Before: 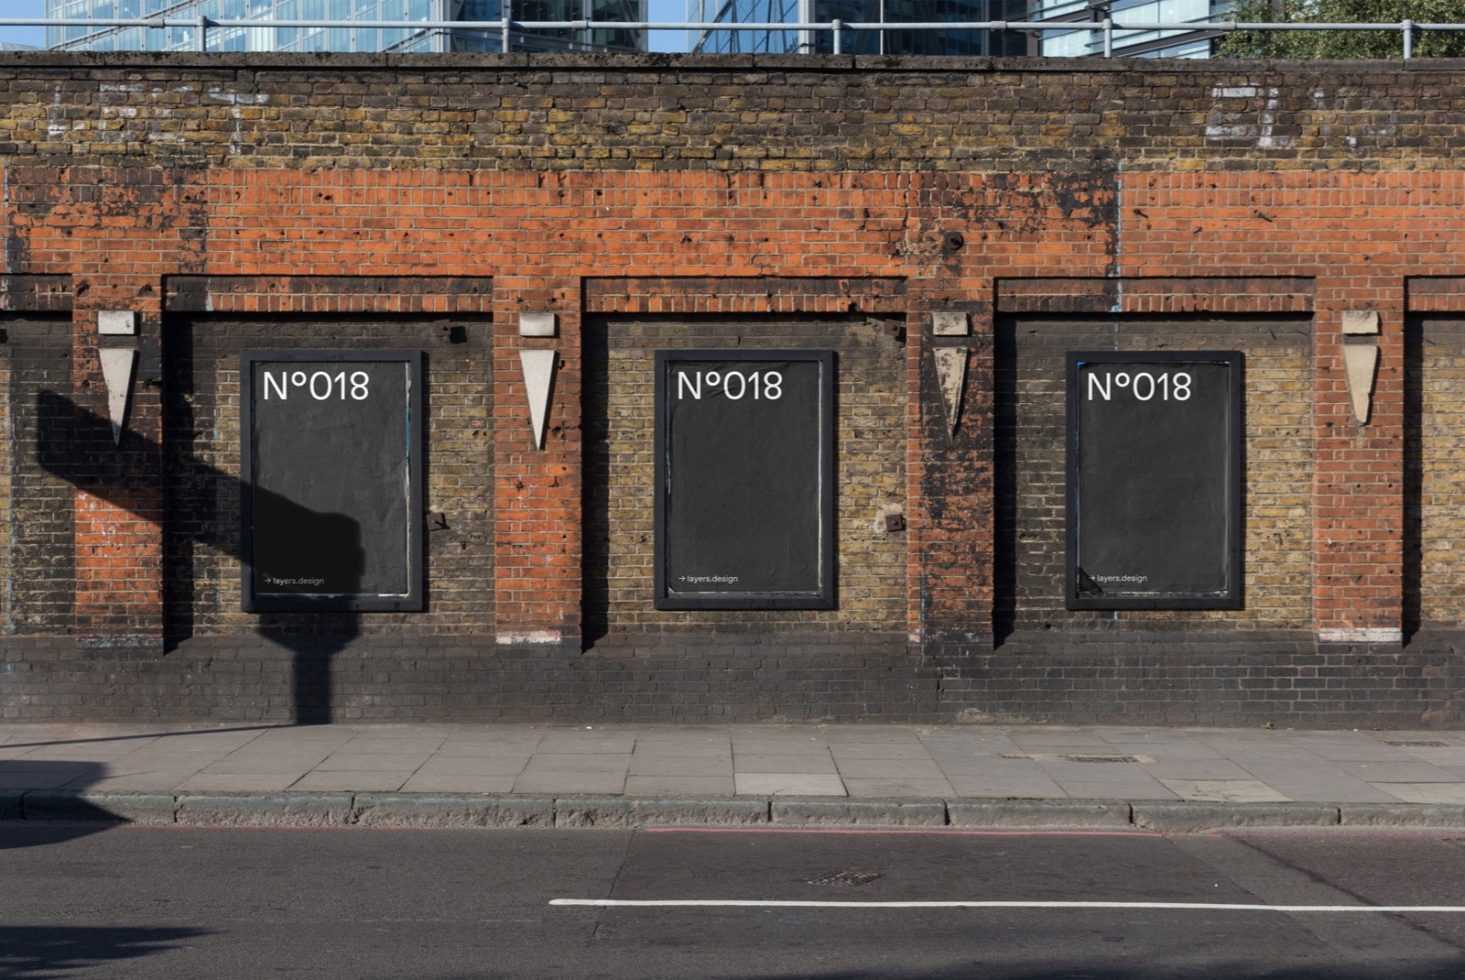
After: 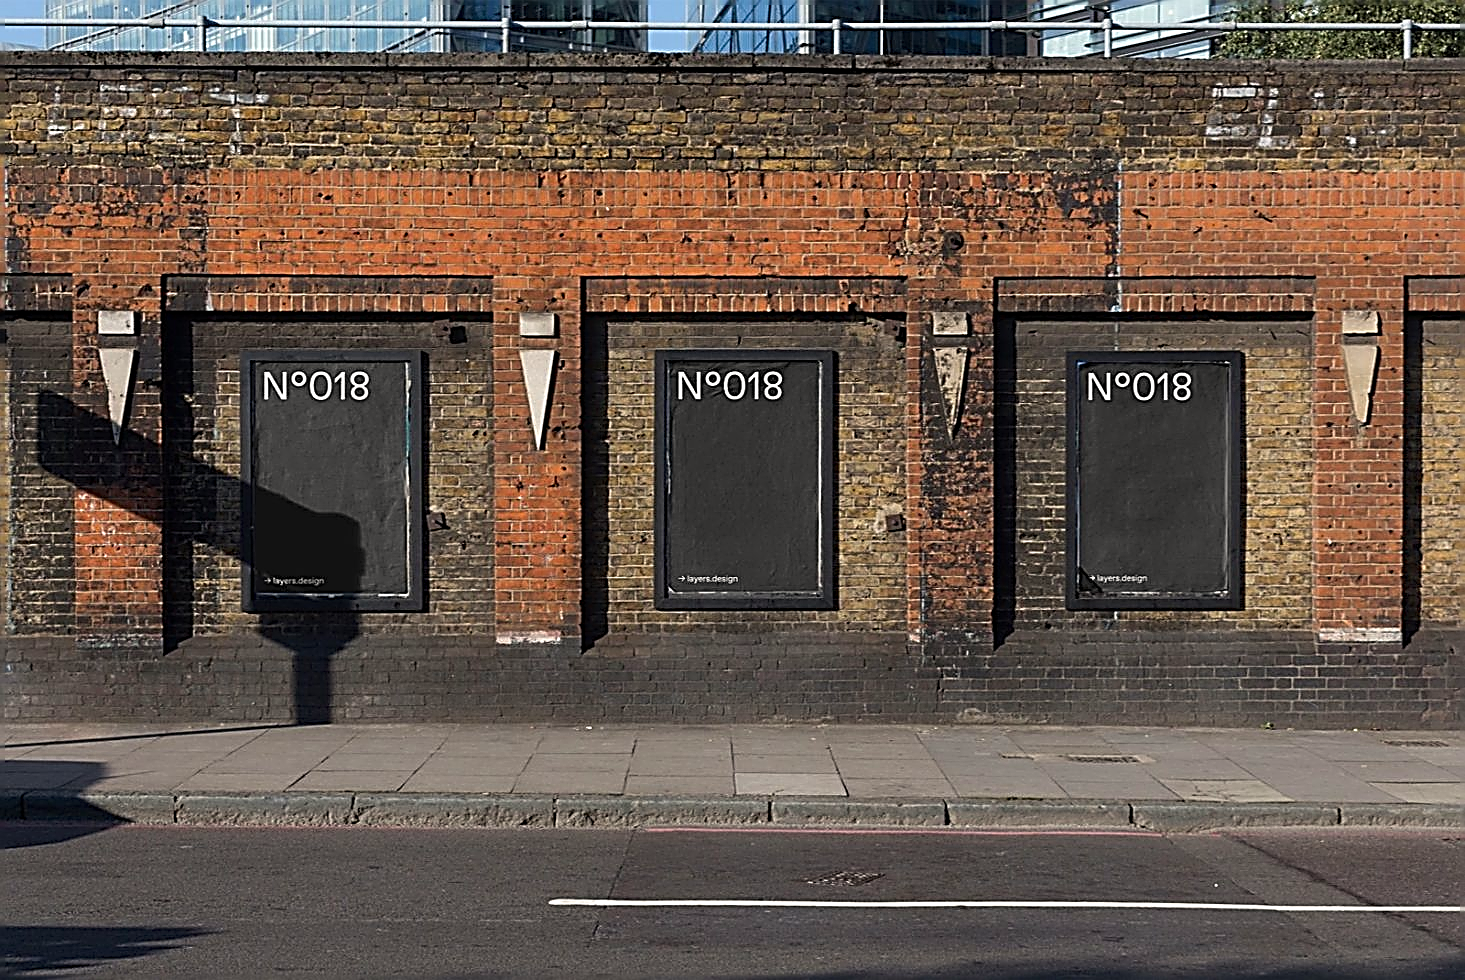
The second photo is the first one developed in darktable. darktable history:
sharpen: amount 2
color correction: highlights a* 0.816, highlights b* 2.78, saturation 1.1
